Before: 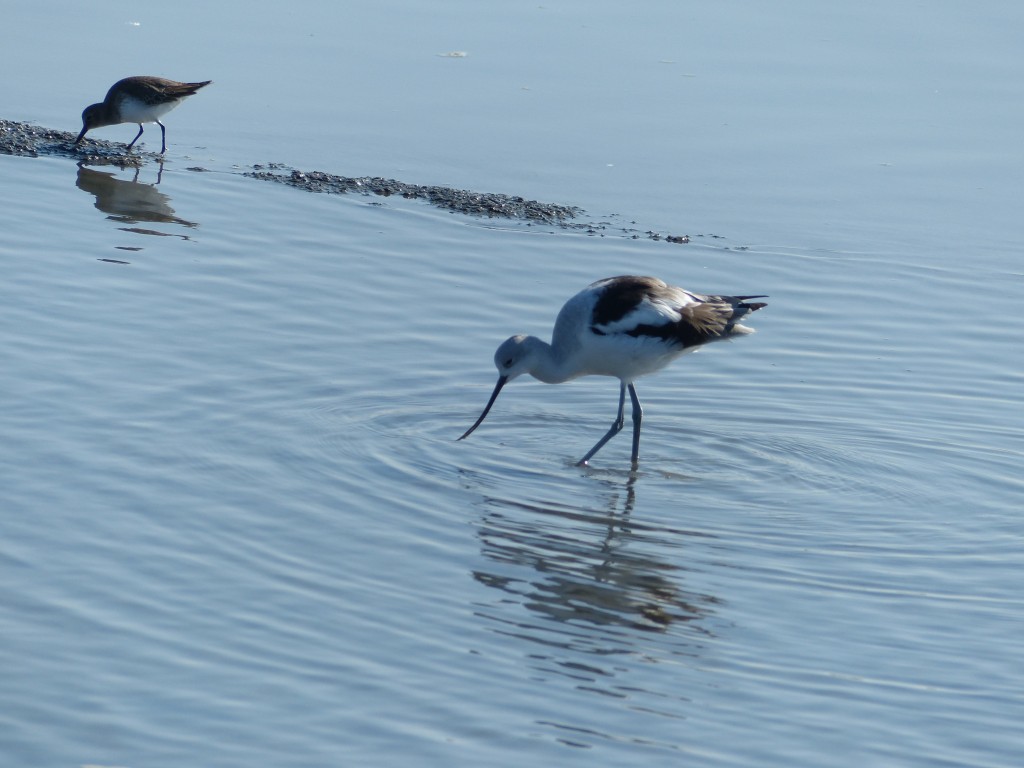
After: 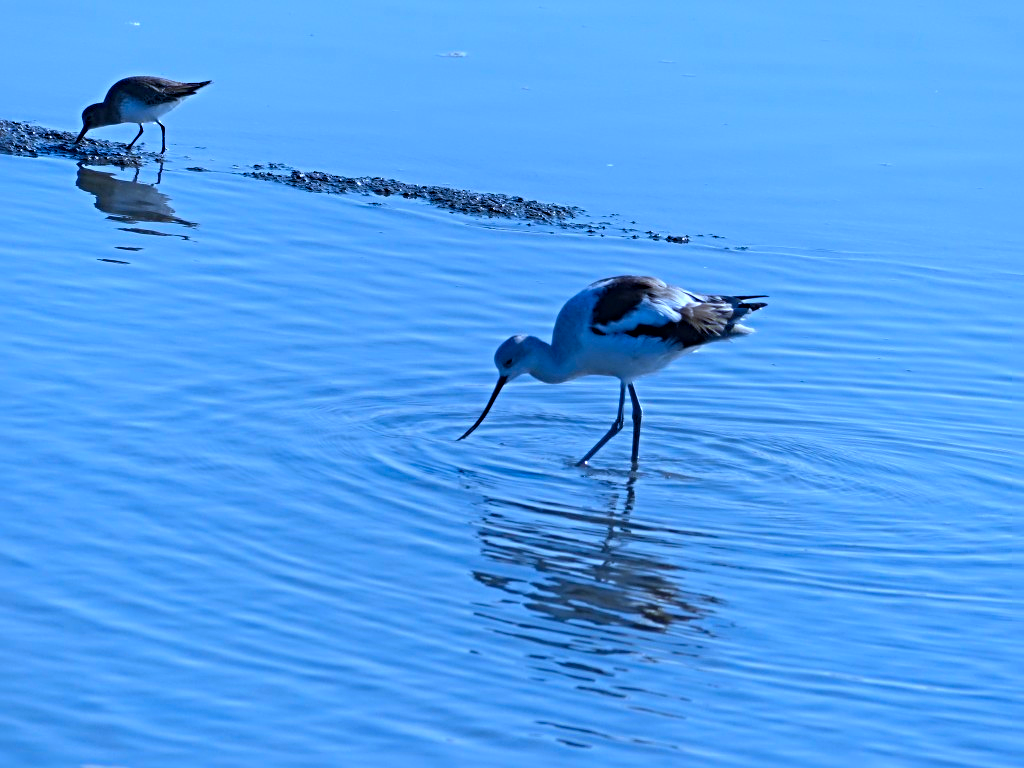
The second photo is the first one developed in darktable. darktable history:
sharpen: radius 4.883
color balance rgb: linear chroma grading › global chroma 15%, perceptual saturation grading › global saturation 30%
white balance: red 0.871, blue 1.249
